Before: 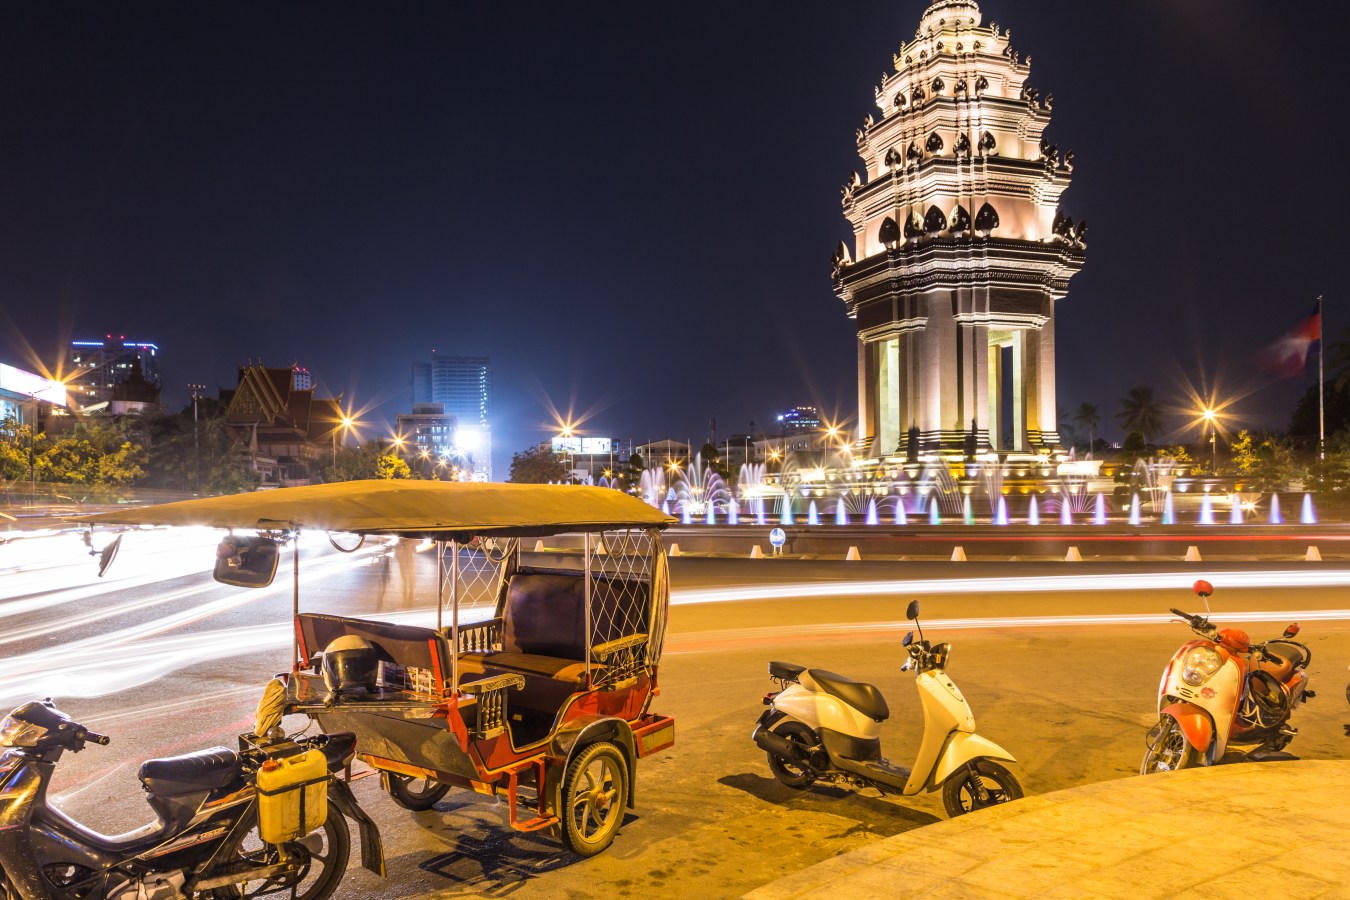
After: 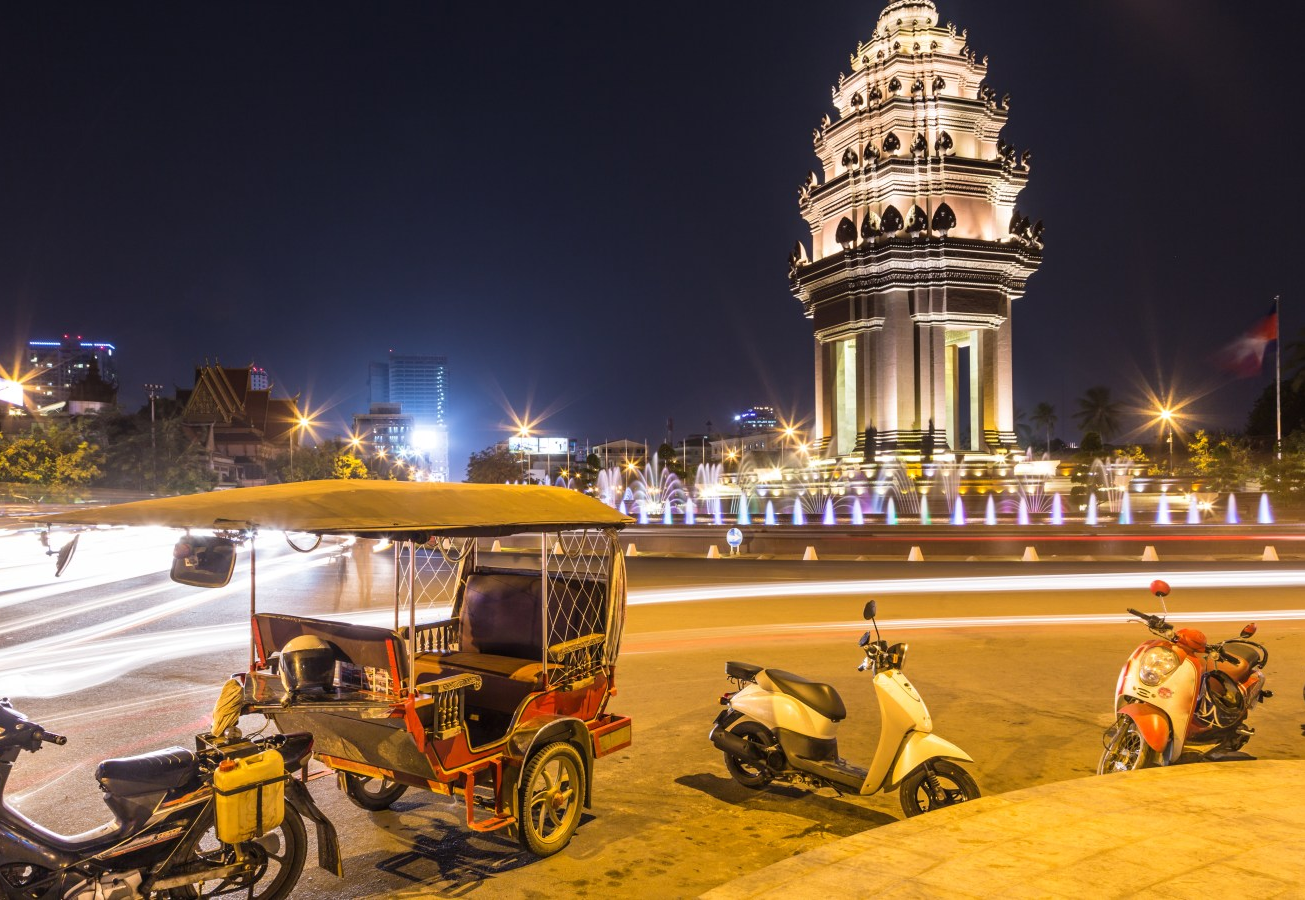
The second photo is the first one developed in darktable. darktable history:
crop and rotate: left 3.261%
